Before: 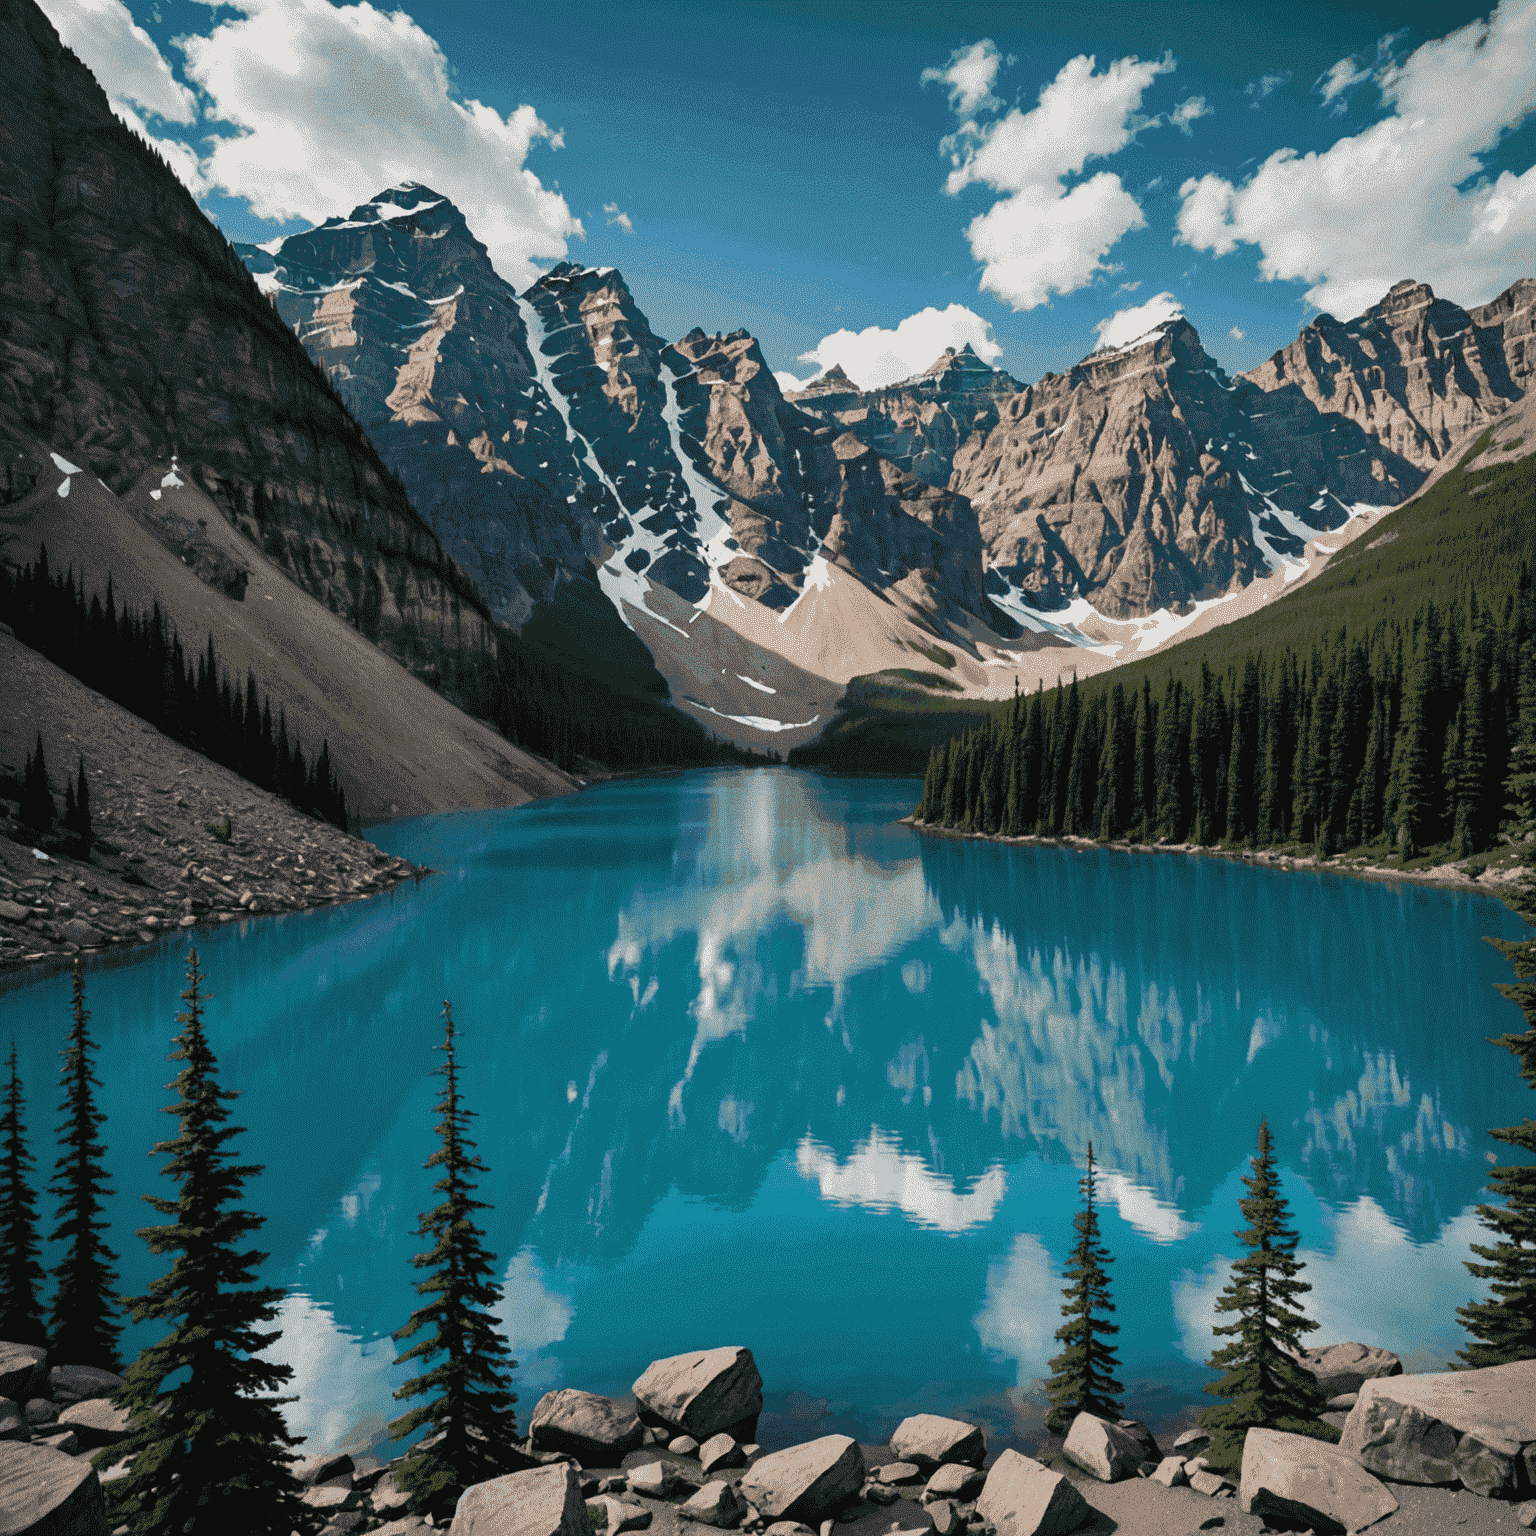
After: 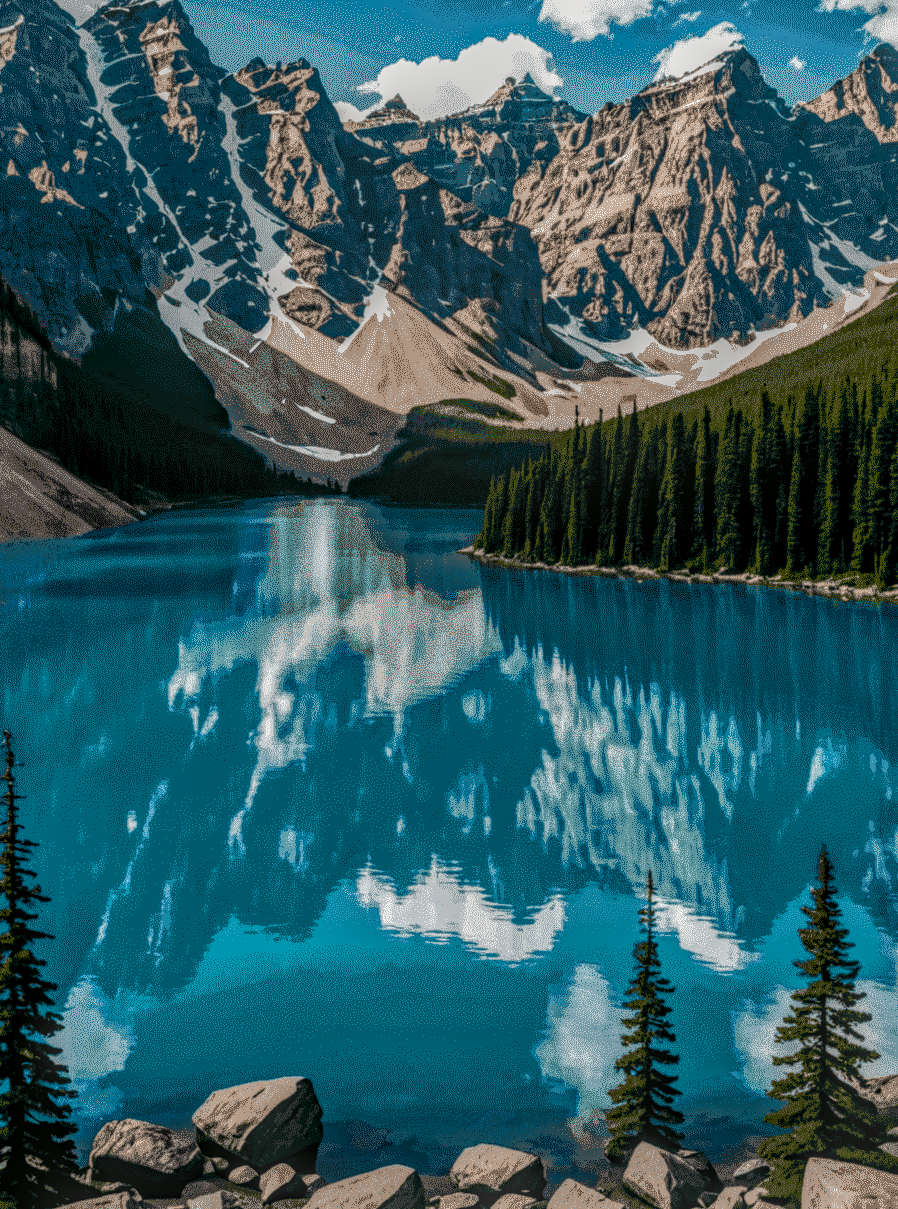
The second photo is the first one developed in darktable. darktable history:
shadows and highlights: shadows 48.04, highlights -41.25, soften with gaussian
color balance rgb: power › hue 311.39°, perceptual saturation grading › global saturation 13.81%, perceptual saturation grading › highlights -30.19%, perceptual saturation grading › shadows 50.924%, global vibrance 30.434%, contrast 10.162%
local contrast: highlights 3%, shadows 5%, detail 201%, midtone range 0.252
contrast brightness saturation: contrast 0.293
crop and rotate: left 28.706%, top 17.6%, right 12.788%, bottom 3.674%
haze removal: compatibility mode true, adaptive false
color correction: highlights b* -0.023, saturation 0.862
tone curve: curves: ch0 [(0, 0) (0.641, 0.595) (1, 1)], color space Lab, linked channels, preserve colors none
